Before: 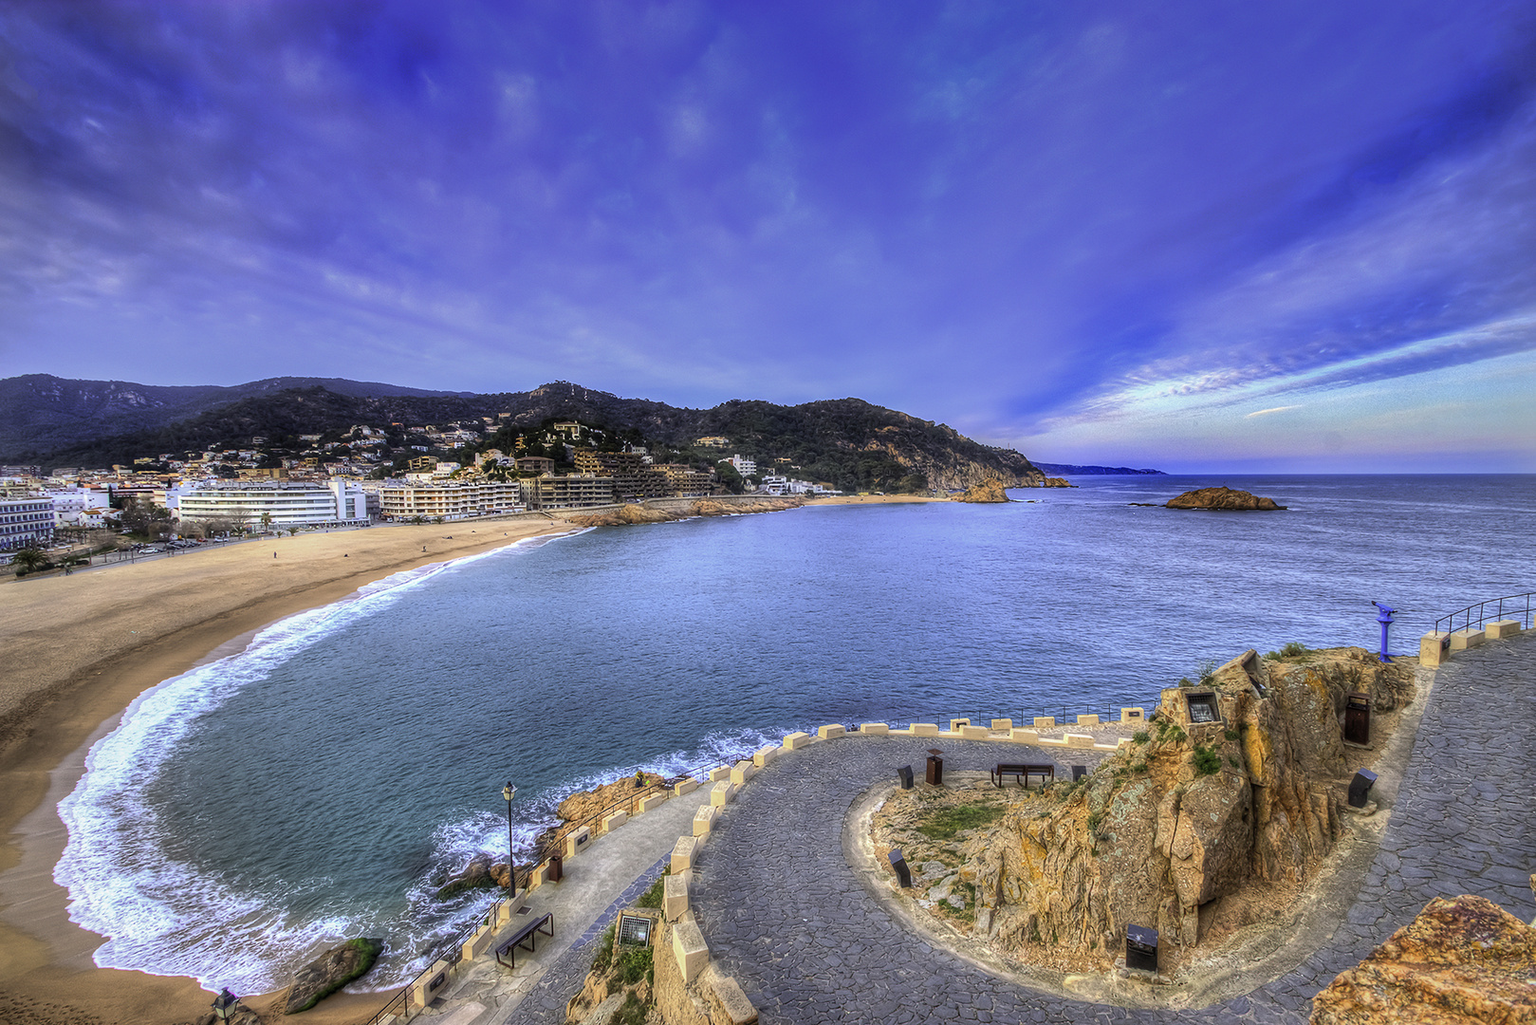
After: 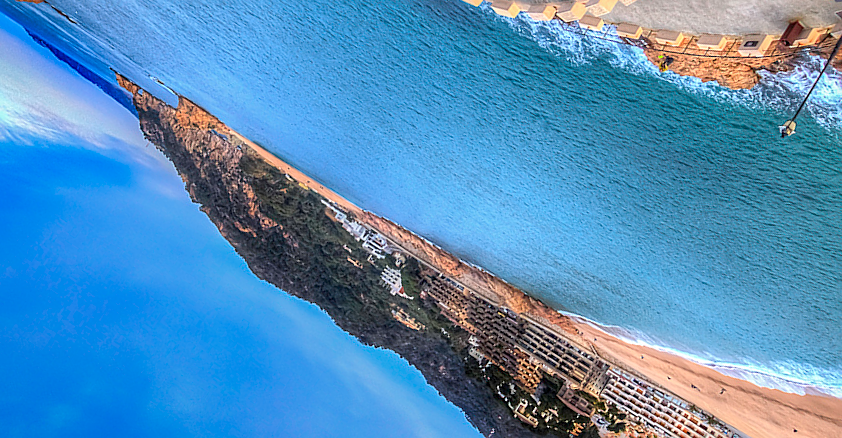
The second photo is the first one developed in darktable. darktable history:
sharpen: on, module defaults
crop and rotate: angle 146.74°, left 9.219%, top 15.593%, right 4.432%, bottom 17.099%
